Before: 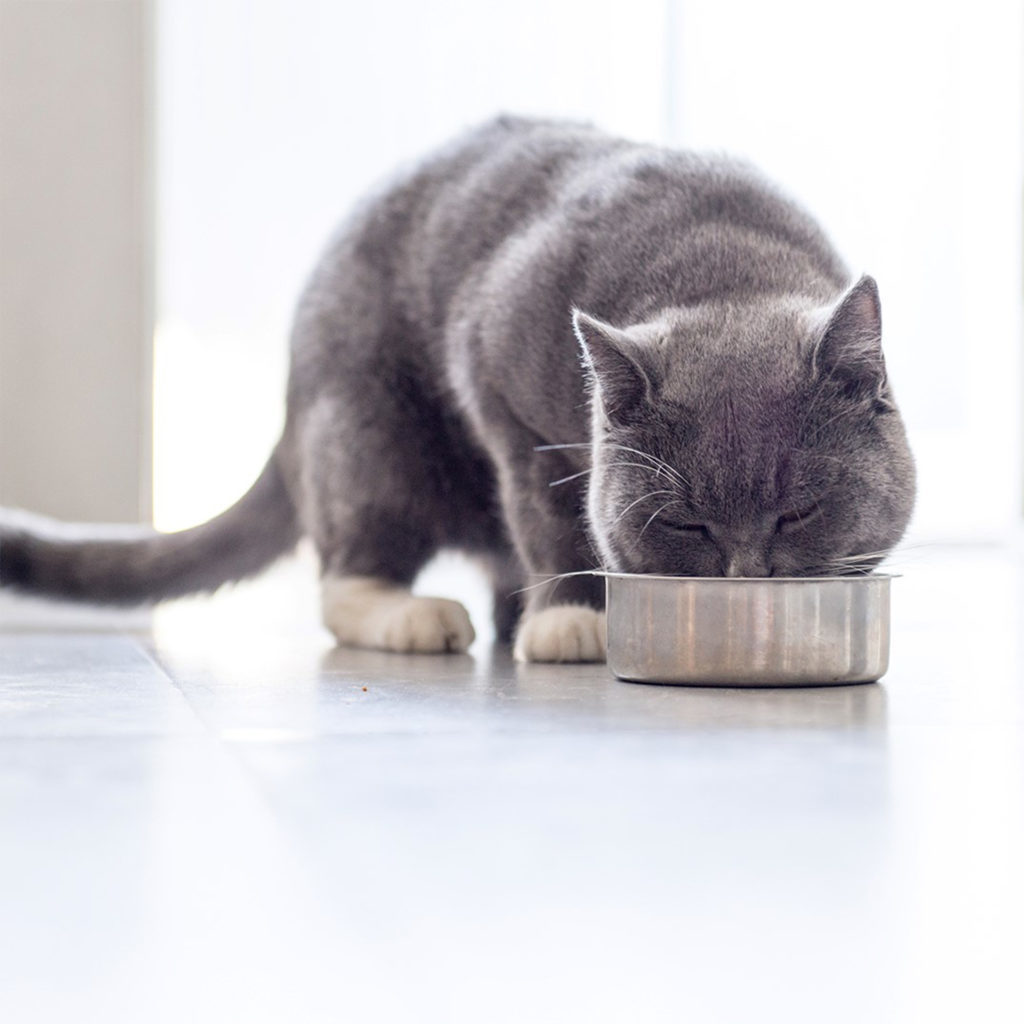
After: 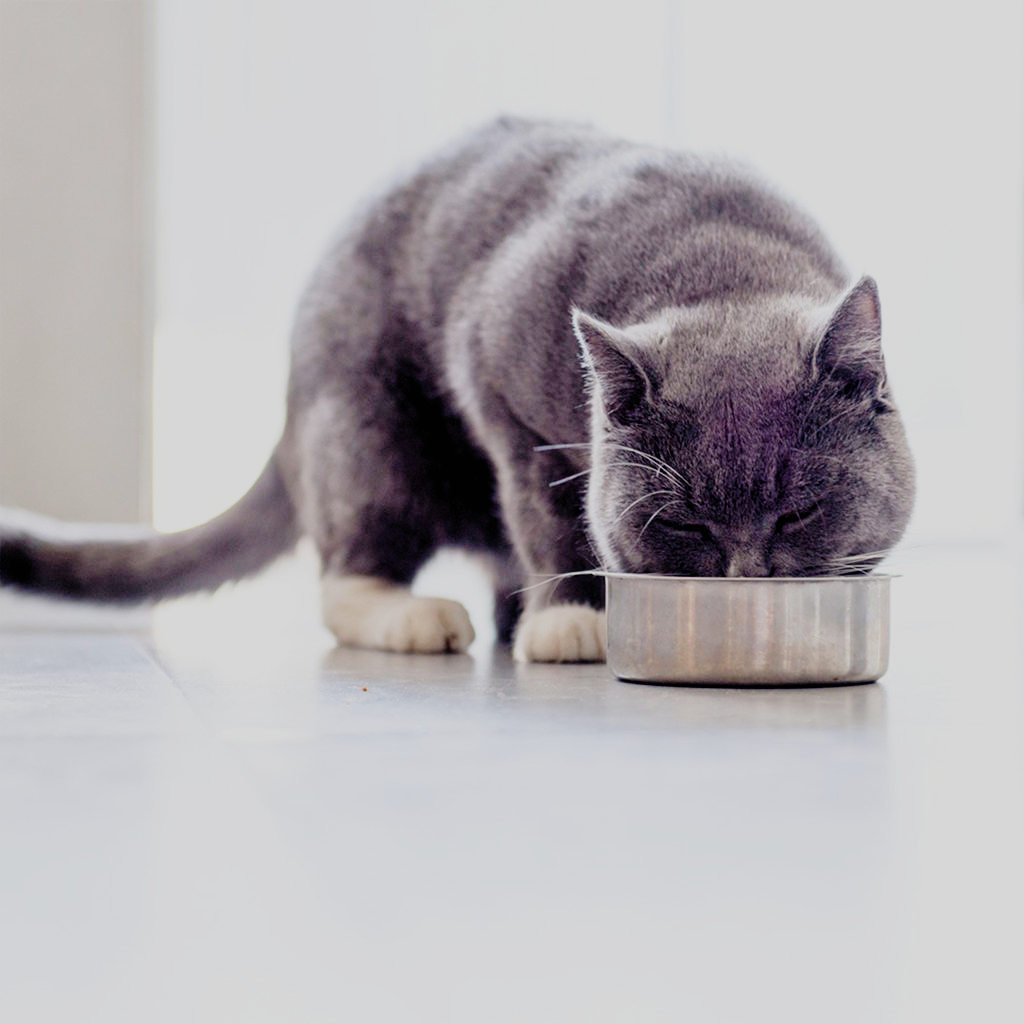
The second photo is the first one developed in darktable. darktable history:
filmic rgb: black relative exposure -4.39 EV, white relative exposure 5.02 EV, hardness 2.17, latitude 40.73%, contrast 1.153, highlights saturation mix 11.44%, shadows ↔ highlights balance 1.1%, preserve chrominance no, color science v5 (2021), contrast in shadows safe, contrast in highlights safe
